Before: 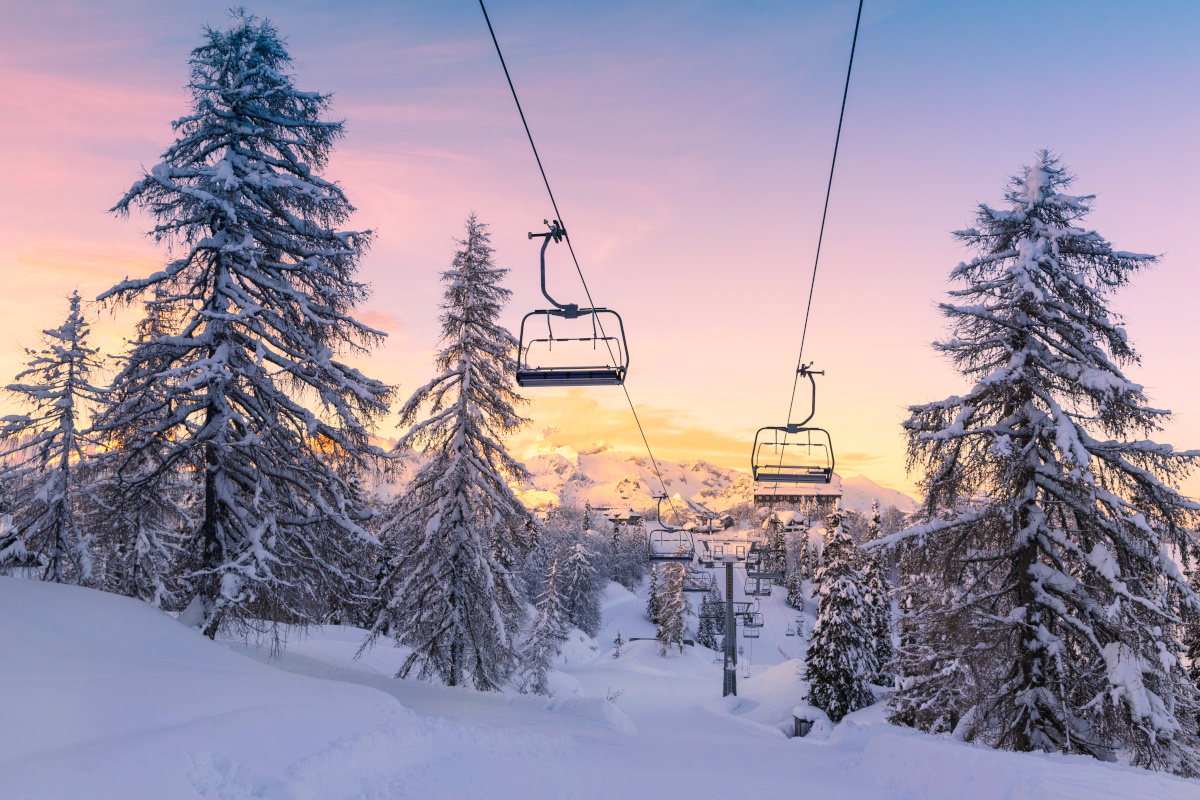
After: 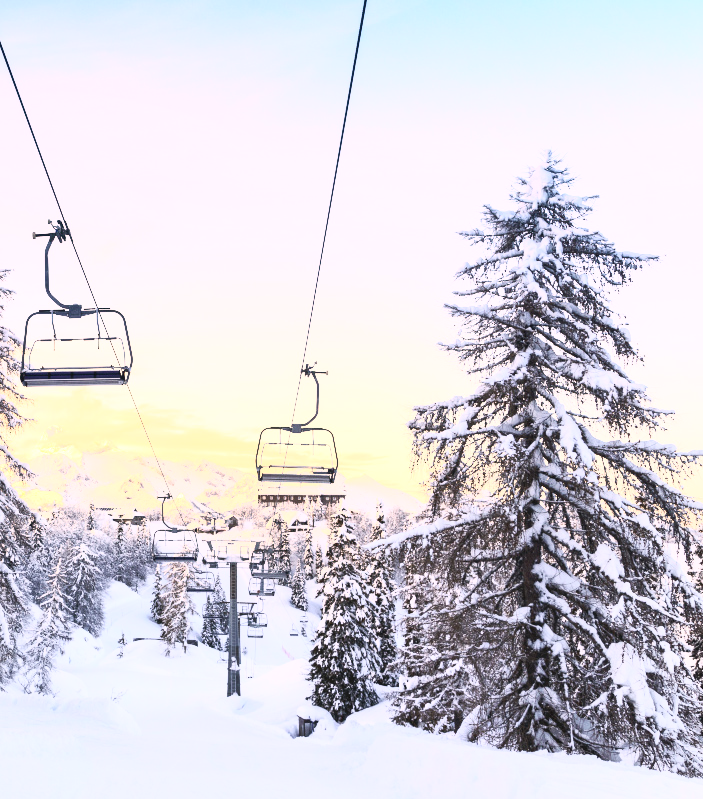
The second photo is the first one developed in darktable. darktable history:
contrast brightness saturation: contrast 0.587, brightness 0.571, saturation -0.346
exposure: exposure 0.504 EV, compensate highlight preservation false
color balance rgb: perceptual saturation grading › global saturation 0.833%, perceptual saturation grading › mid-tones 6.141%, perceptual saturation grading › shadows 71.91%
crop: left 41.353%
